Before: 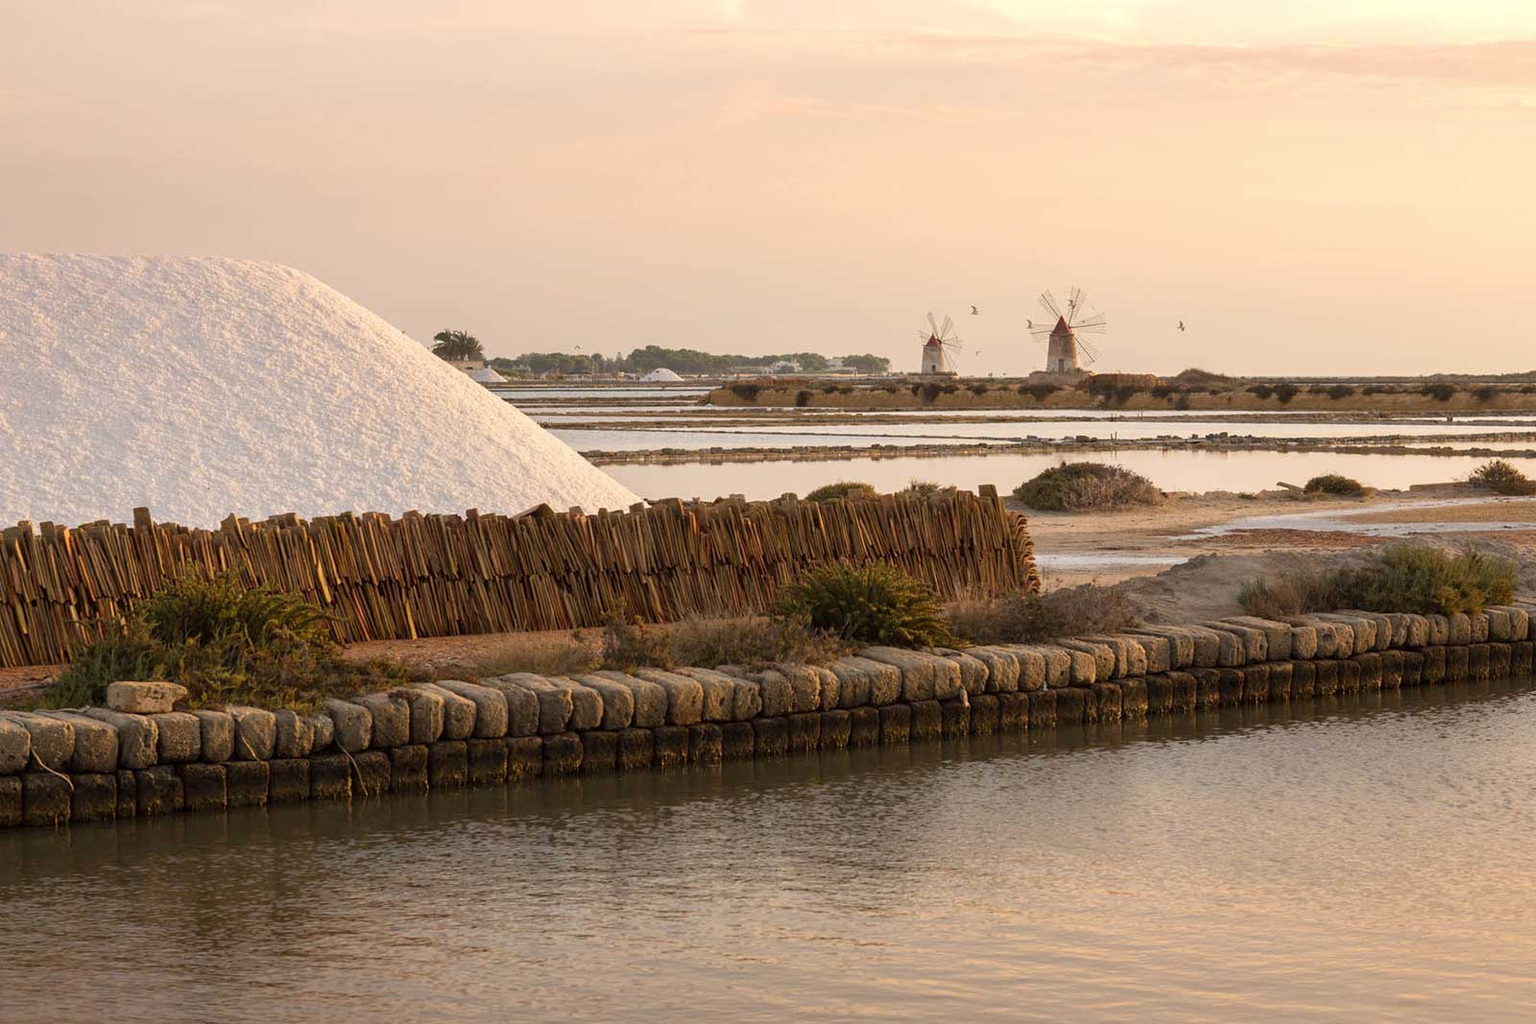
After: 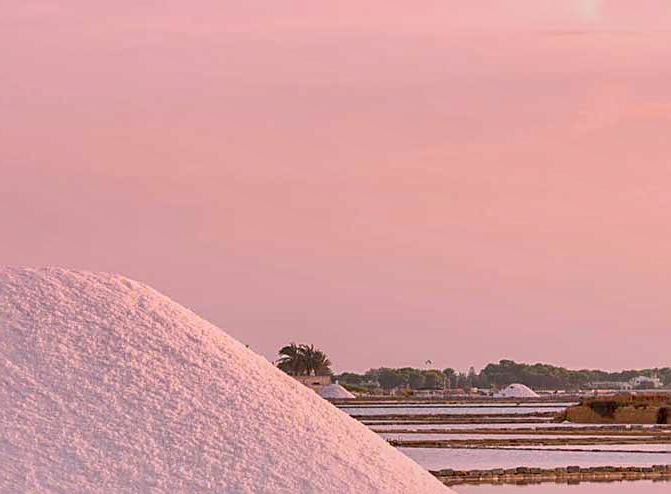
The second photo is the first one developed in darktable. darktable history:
sharpen: on, module defaults
crop and rotate: left 10.817%, top 0.062%, right 47.194%, bottom 53.626%
local contrast: highlights 100%, shadows 100%, detail 131%, midtone range 0.2
white balance: red 1.066, blue 1.119
shadows and highlights: on, module defaults
tone curve: curves: ch0 [(0, 0) (0.128, 0.068) (0.292, 0.274) (0.46, 0.482) (0.653, 0.717) (0.819, 0.869) (0.998, 0.969)]; ch1 [(0, 0) (0.384, 0.365) (0.463, 0.45) (0.486, 0.486) (0.503, 0.504) (0.517, 0.517) (0.549, 0.572) (0.583, 0.615) (0.672, 0.699) (0.774, 0.817) (1, 1)]; ch2 [(0, 0) (0.374, 0.344) (0.446, 0.443) (0.494, 0.5) (0.527, 0.529) (0.565, 0.591) (0.644, 0.682) (1, 1)], color space Lab, independent channels, preserve colors none
exposure: exposure -0.582 EV, compensate highlight preservation false
